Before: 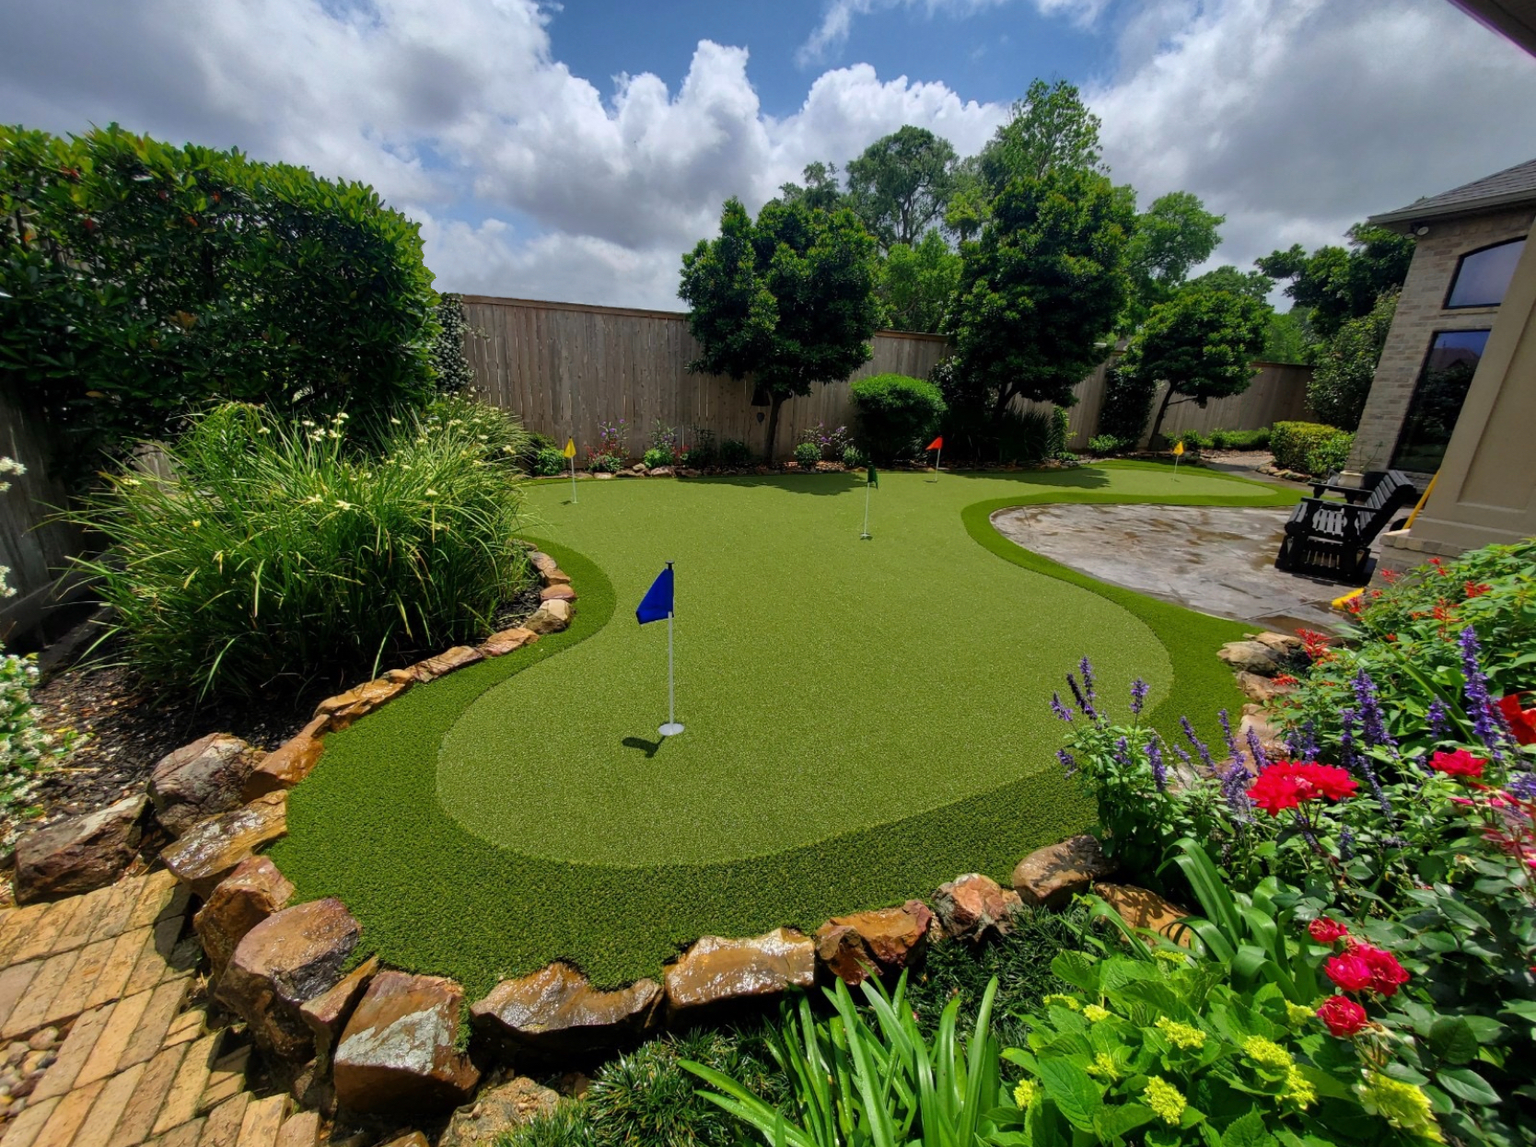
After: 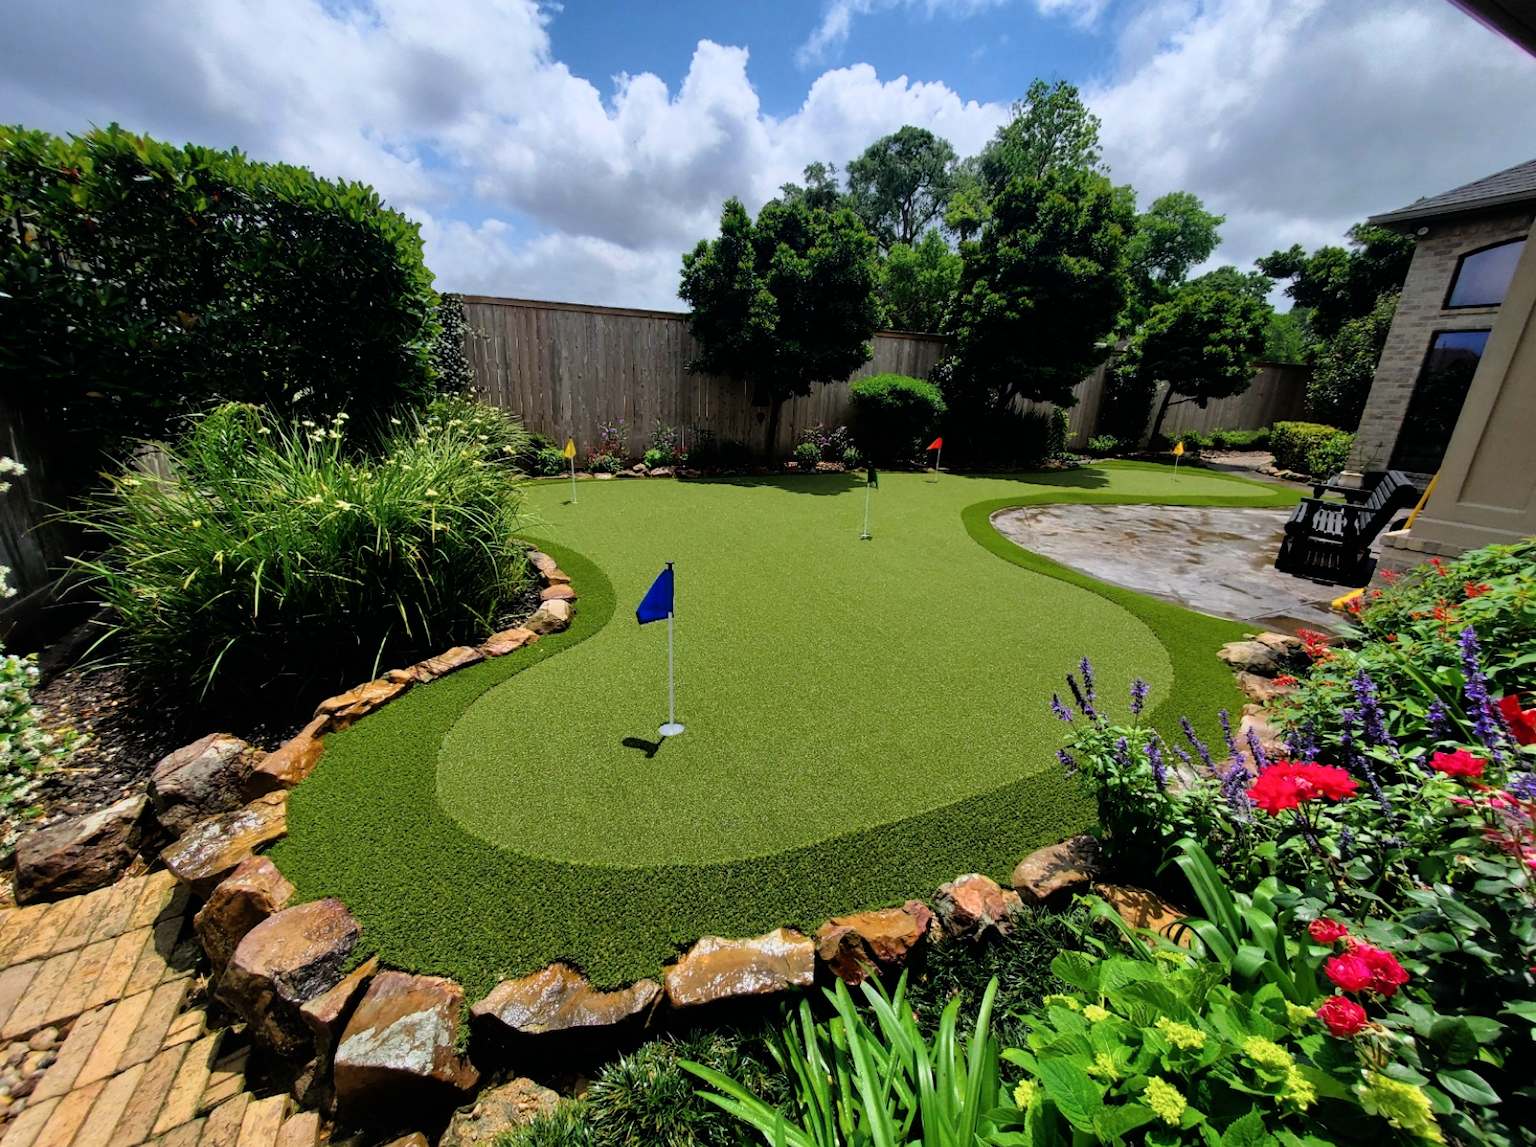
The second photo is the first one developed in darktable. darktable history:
tone curve: curves: ch0 [(0, 0) (0.003, 0.003) (0.011, 0.012) (0.025, 0.027) (0.044, 0.048) (0.069, 0.076) (0.1, 0.109) (0.136, 0.148) (0.177, 0.194) (0.224, 0.245) (0.277, 0.303) (0.335, 0.366) (0.399, 0.436) (0.468, 0.511) (0.543, 0.593) (0.623, 0.681) (0.709, 0.775) (0.801, 0.875) (0.898, 0.954) (1, 1)], preserve colors none
color correction: highlights a* -0.137, highlights b* -5.91, shadows a* -0.137, shadows b* -0.137
filmic rgb: black relative exposure -11.88 EV, white relative exposure 5.43 EV, threshold 3 EV, hardness 4.49, latitude 50%, contrast 1.14, color science v5 (2021), contrast in shadows safe, contrast in highlights safe, enable highlight reconstruction true
